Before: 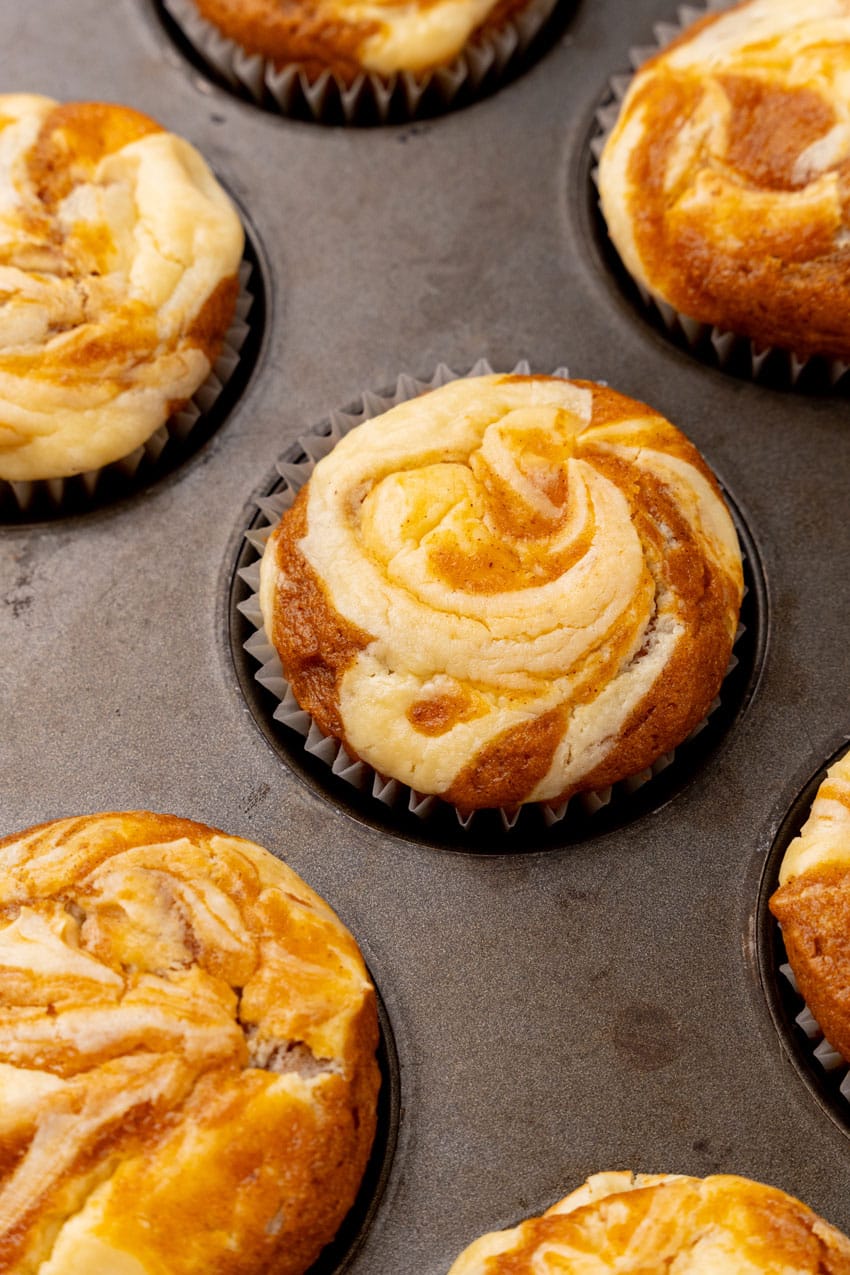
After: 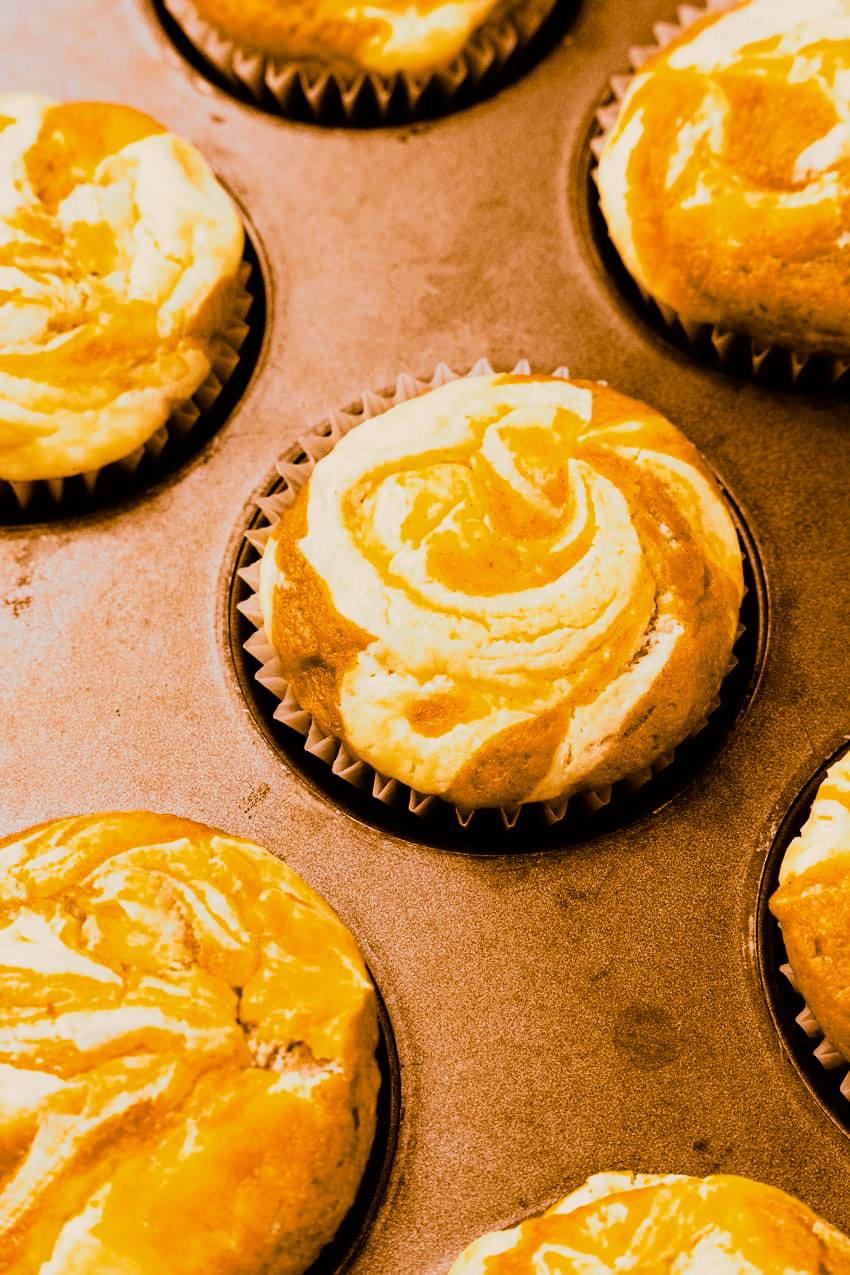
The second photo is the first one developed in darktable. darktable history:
base curve: curves: ch0 [(0, 0) (0, 0.001) (0.001, 0.001) (0.004, 0.002) (0.007, 0.004) (0.015, 0.013) (0.033, 0.045) (0.052, 0.096) (0.075, 0.17) (0.099, 0.241) (0.163, 0.42) (0.219, 0.55) (0.259, 0.616) (0.327, 0.722) (0.365, 0.765) (0.522, 0.873) (0.547, 0.881) (0.689, 0.919) (0.826, 0.952) (1, 1)], preserve colors none
shadows and highlights: radius 121.13, shadows 21.4, white point adjustment -9.72, highlights -14.39, soften with gaussian
split-toning: shadows › hue 26°, shadows › saturation 0.92, highlights › hue 40°, highlights › saturation 0.92, balance -63, compress 0%
tone equalizer: on, module defaults
color balance rgb: linear chroma grading › global chroma 10%, perceptual saturation grading › global saturation 5%, perceptual brilliance grading › global brilliance 4%, global vibrance 7%, saturation formula JzAzBz (2021)
